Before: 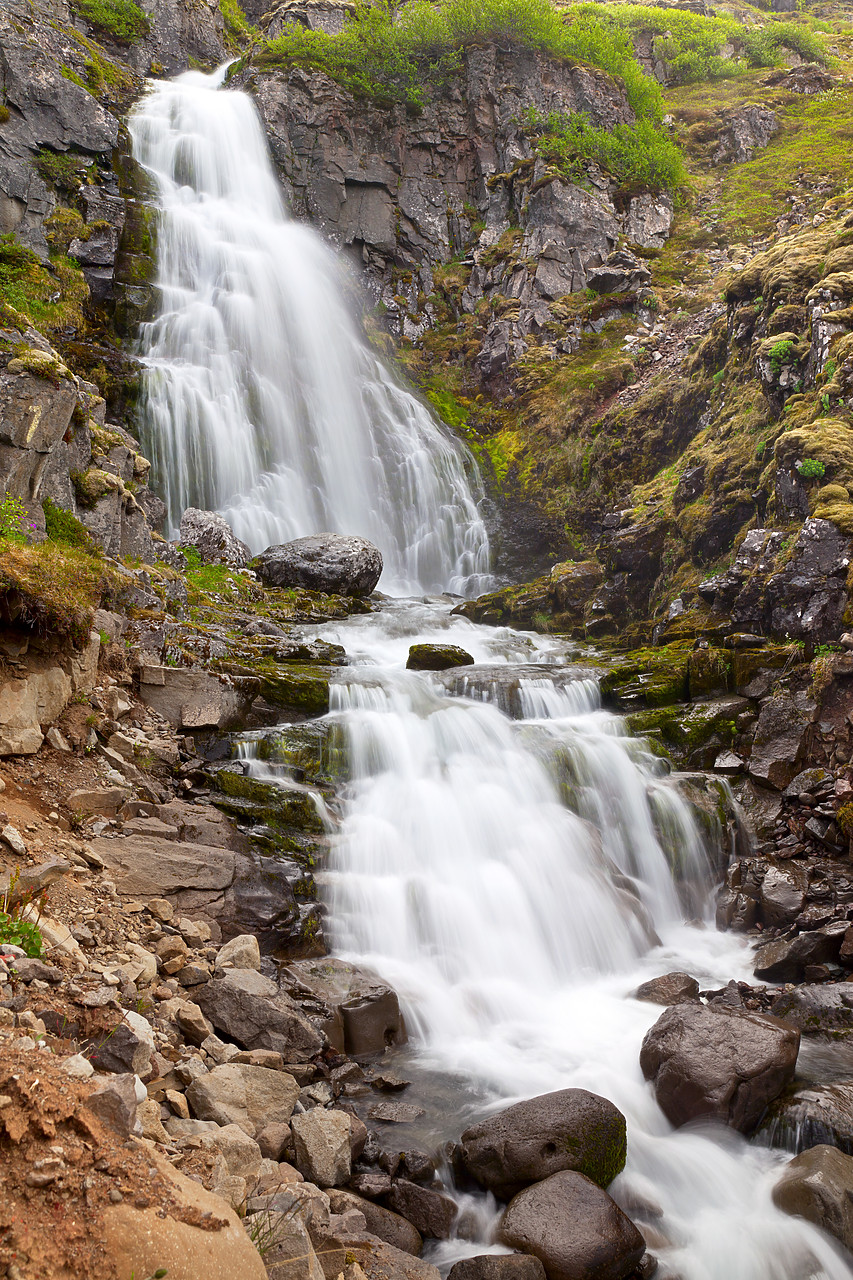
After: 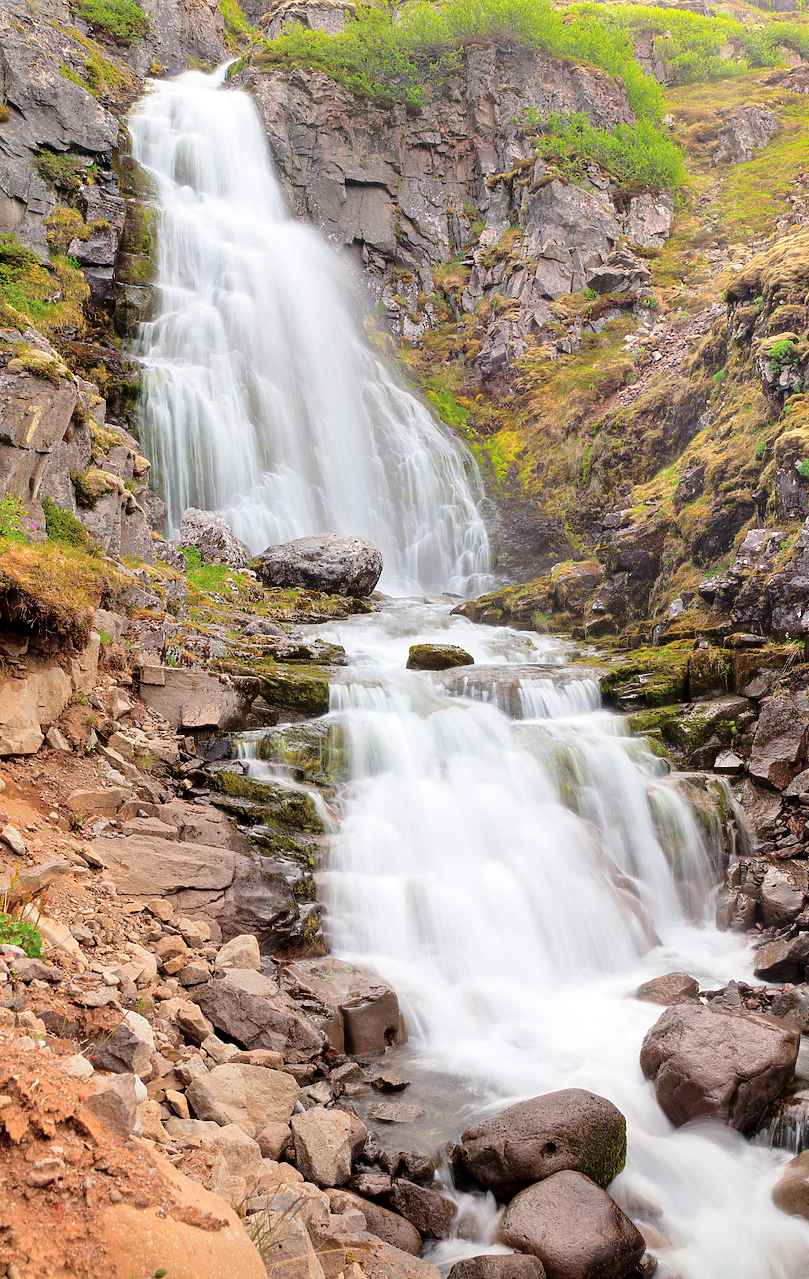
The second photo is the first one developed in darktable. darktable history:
tone curve: curves: ch0 [(0, 0) (0.26, 0.424) (0.417, 0.585) (1, 1)], color space Lab, independent channels, preserve colors none
crop and rotate: left 0%, right 5.085%
